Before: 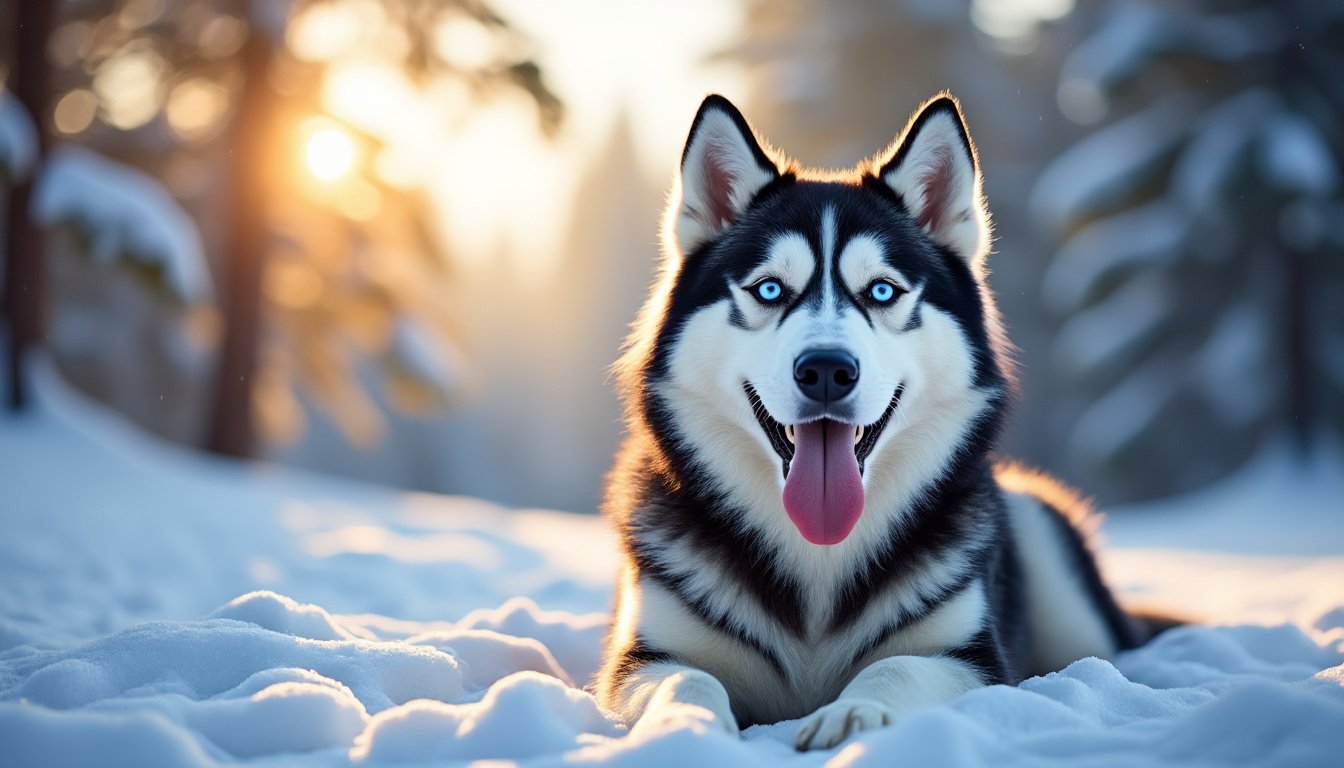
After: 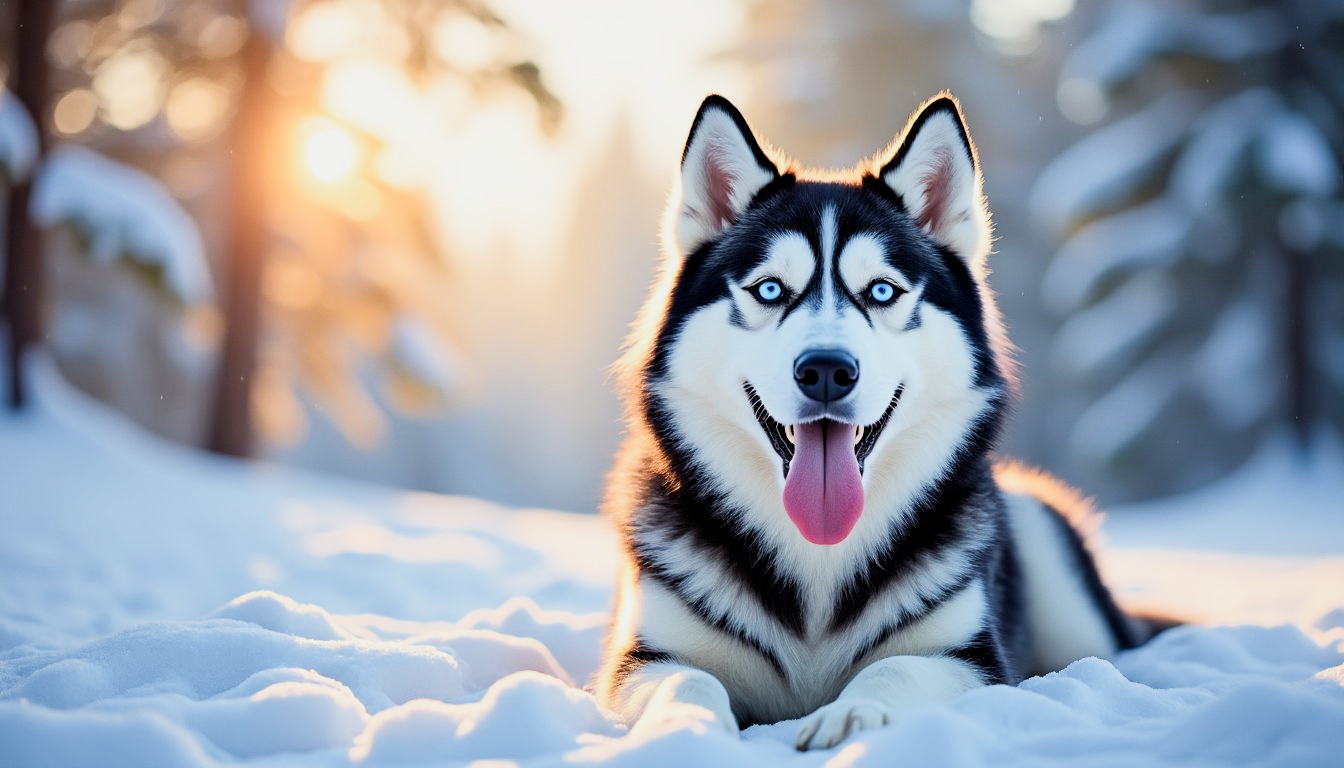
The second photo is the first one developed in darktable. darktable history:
filmic rgb: black relative exposure -7.65 EV, white relative exposure 4.56 EV, hardness 3.61
exposure: black level correction 0.001, exposure 1 EV, compensate highlight preservation false
